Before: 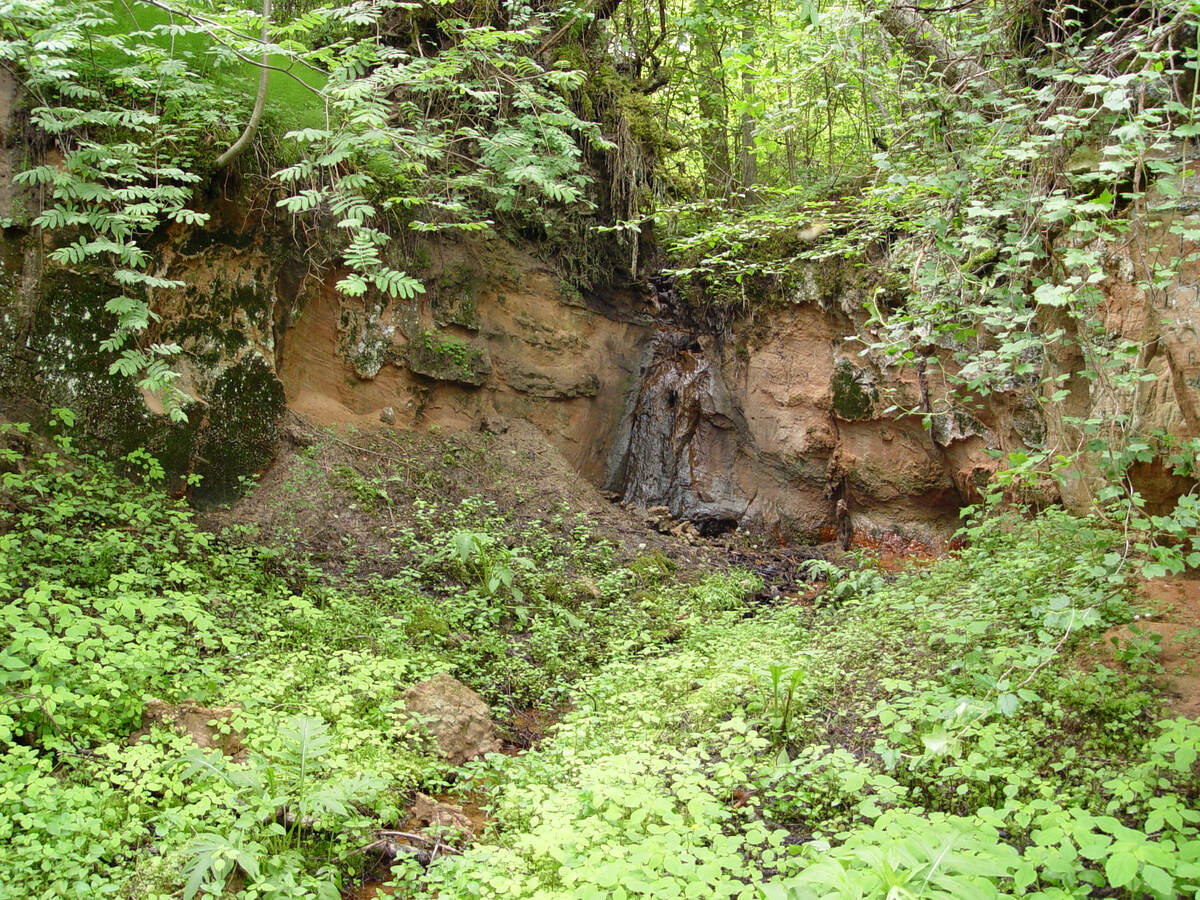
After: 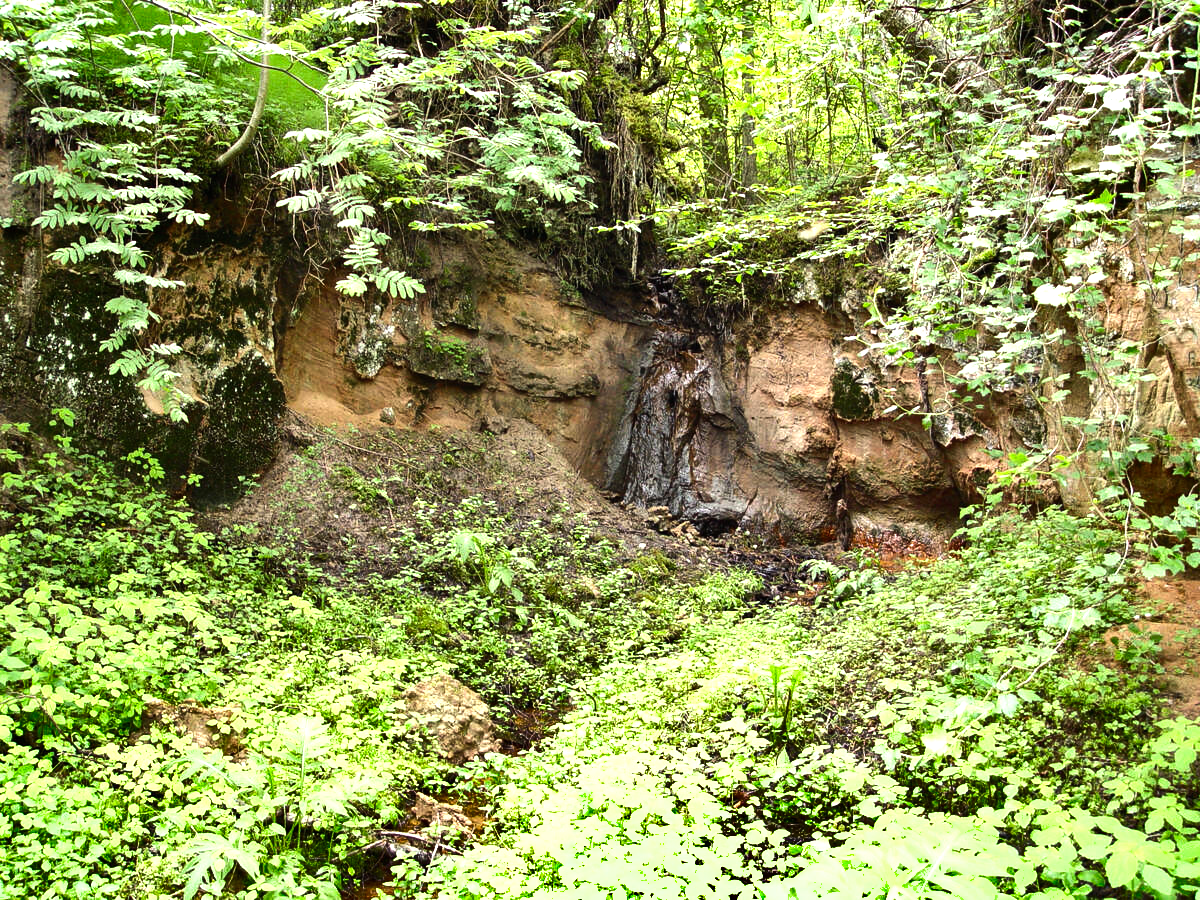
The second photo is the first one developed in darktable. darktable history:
shadows and highlights: white point adjustment 0.888, soften with gaussian
contrast brightness saturation: saturation 0.103
tone equalizer: -8 EV -1.05 EV, -7 EV -1 EV, -6 EV -0.893 EV, -5 EV -0.583 EV, -3 EV 0.594 EV, -2 EV 0.883 EV, -1 EV 1.01 EV, +0 EV 1.06 EV, edges refinement/feathering 500, mask exposure compensation -1.57 EV, preserve details no
